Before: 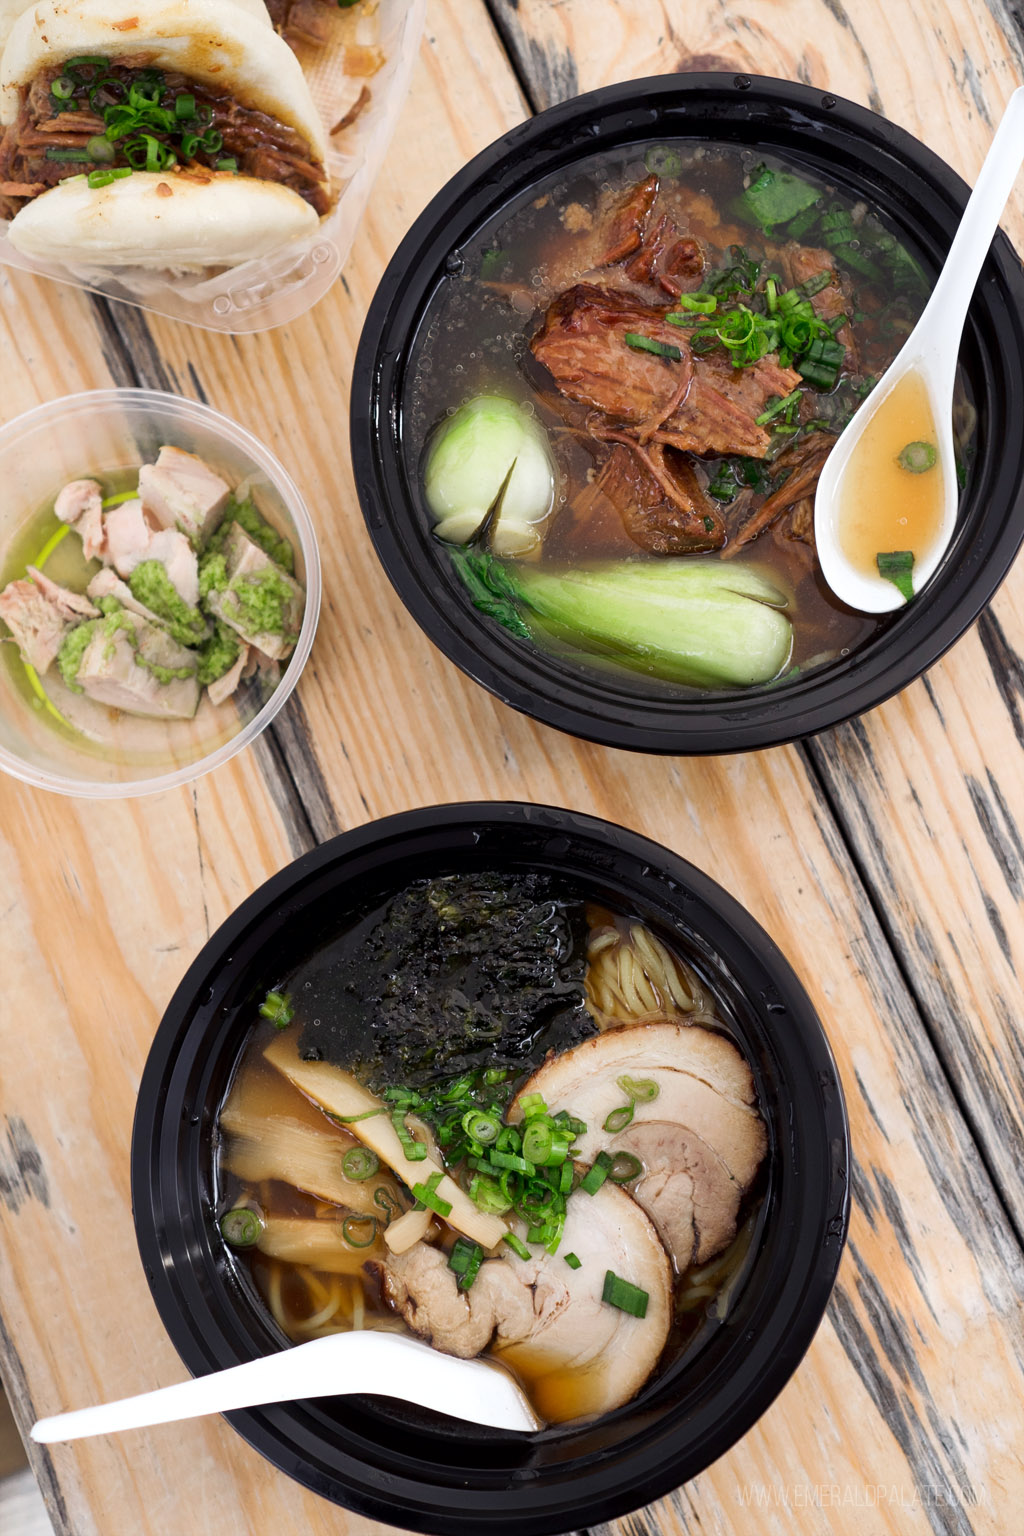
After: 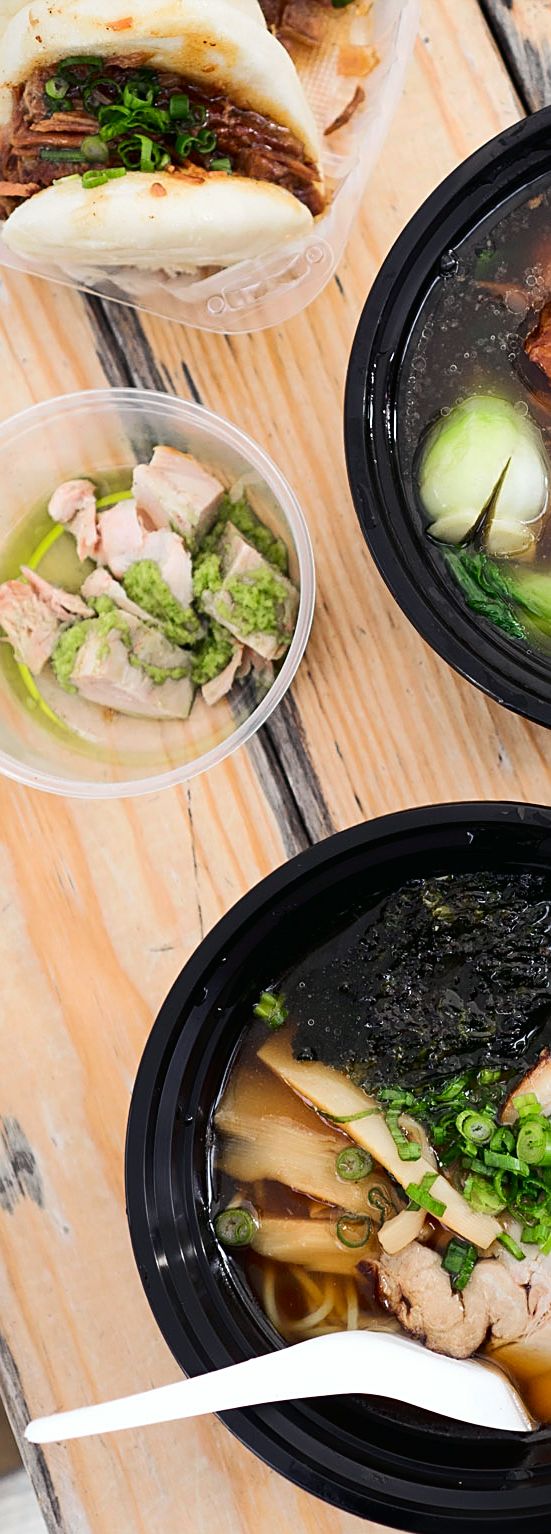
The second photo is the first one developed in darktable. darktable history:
crop: left 0.587%, right 45.588%, bottom 0.086%
tone curve: curves: ch0 [(0, 0.01) (0.037, 0.032) (0.131, 0.108) (0.275, 0.256) (0.483, 0.512) (0.61, 0.665) (0.696, 0.742) (0.792, 0.819) (0.911, 0.925) (0.997, 0.995)]; ch1 [(0, 0) (0.301, 0.3) (0.423, 0.421) (0.492, 0.488) (0.507, 0.503) (0.53, 0.532) (0.573, 0.586) (0.683, 0.702) (0.746, 0.77) (1, 1)]; ch2 [(0, 0) (0.246, 0.233) (0.36, 0.352) (0.415, 0.415) (0.485, 0.487) (0.502, 0.504) (0.525, 0.518) (0.539, 0.539) (0.587, 0.594) (0.636, 0.652) (0.711, 0.729) (0.845, 0.855) (0.998, 0.977)], color space Lab, independent channels, preserve colors none
sharpen: on, module defaults
